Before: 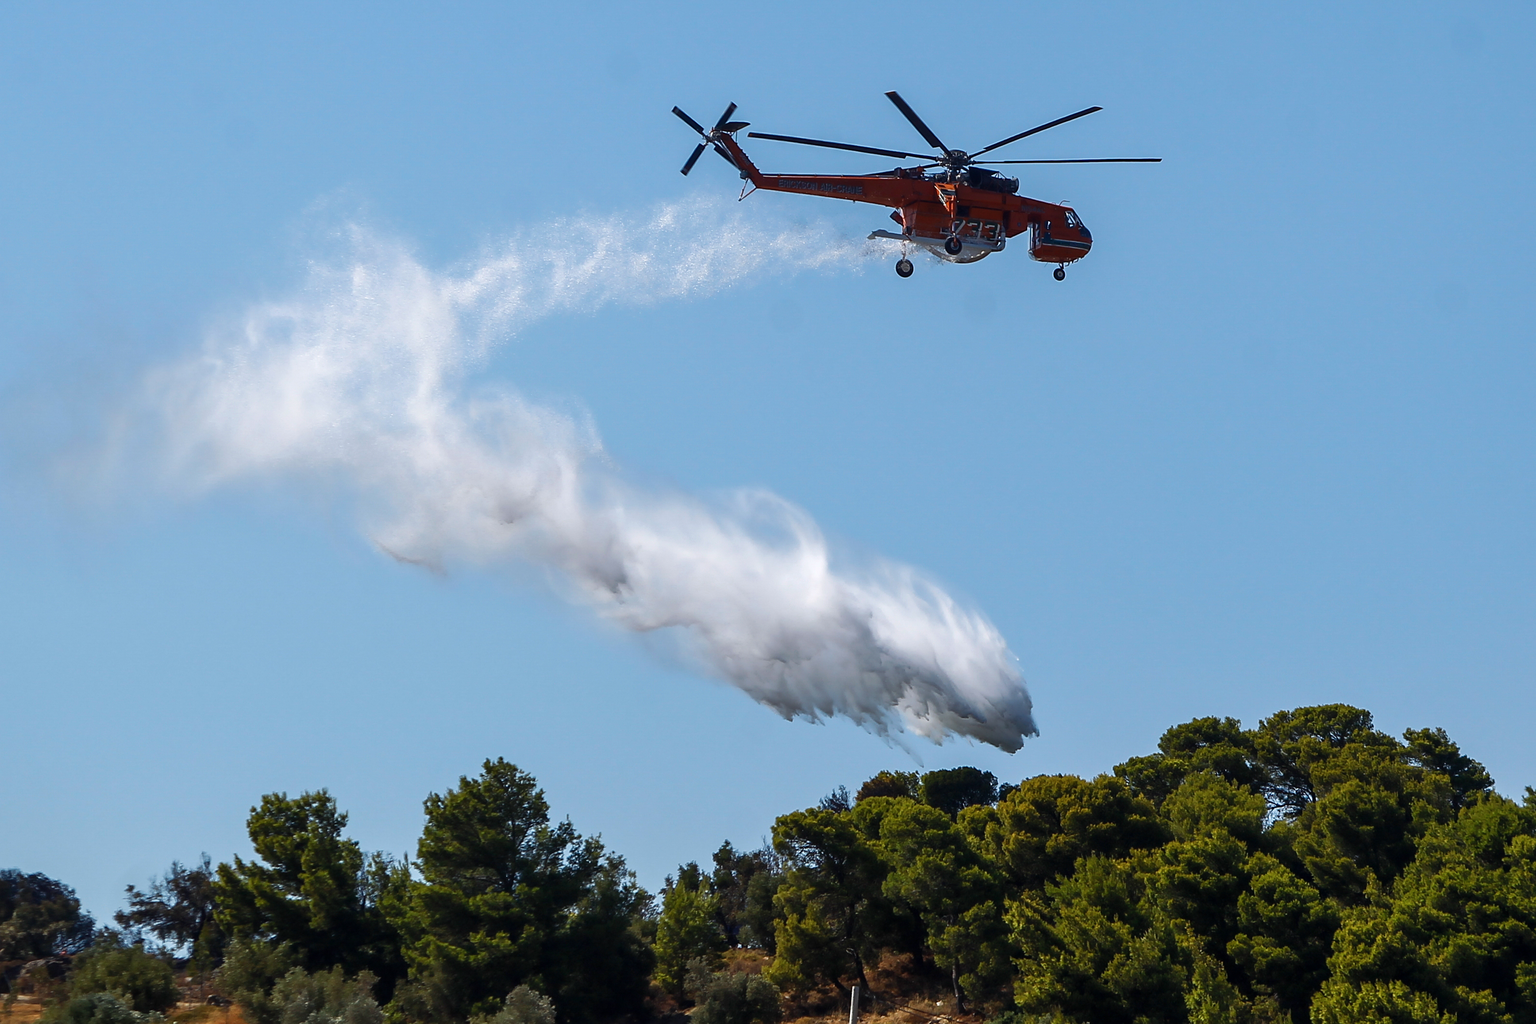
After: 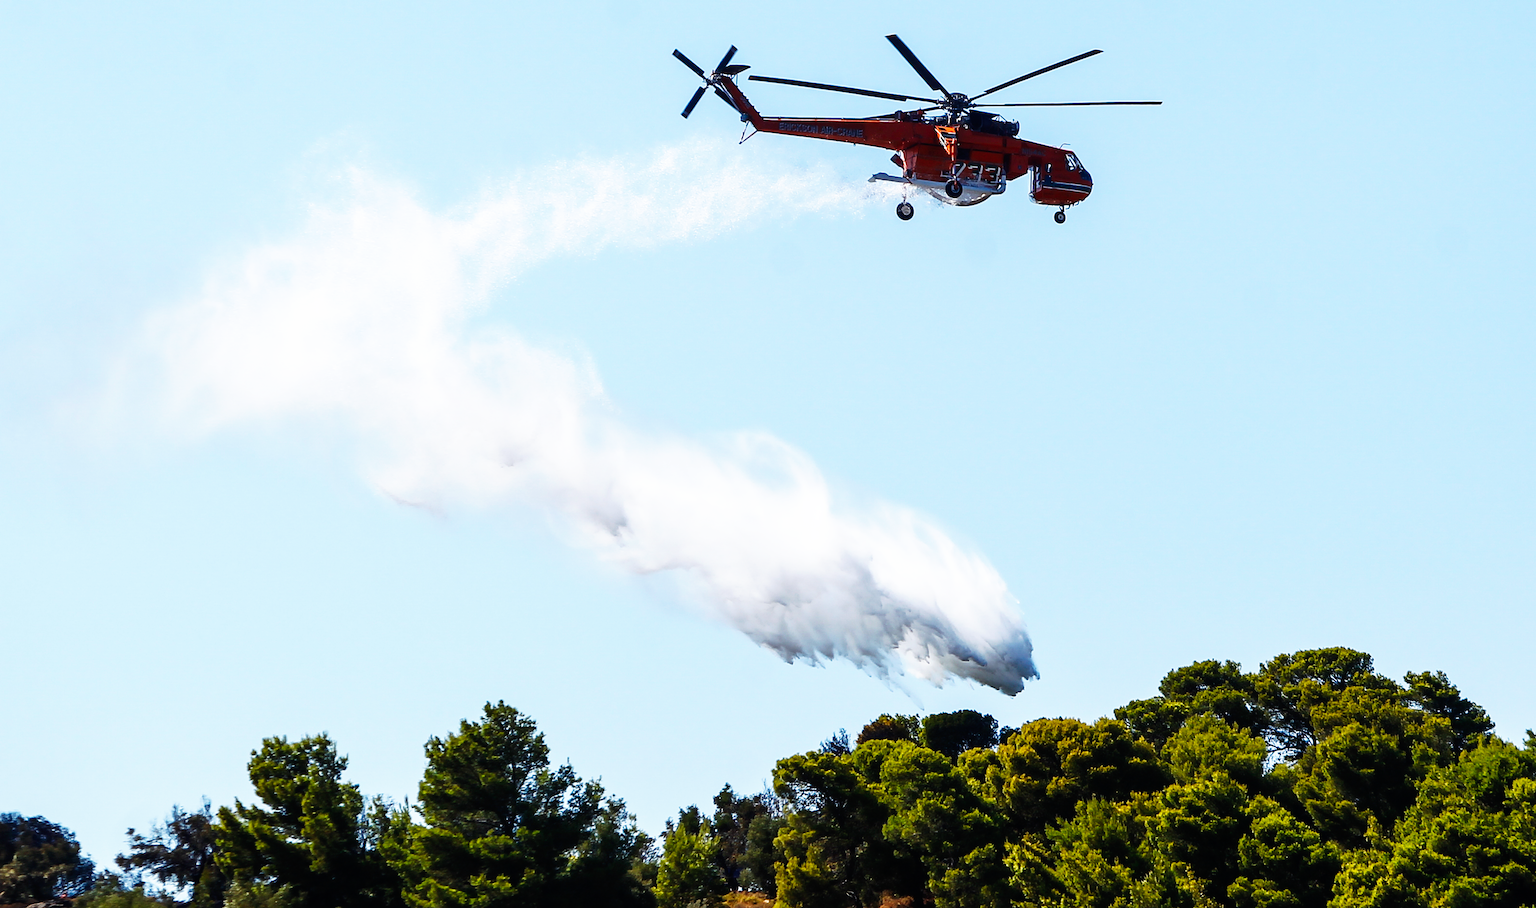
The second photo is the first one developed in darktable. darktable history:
crop and rotate: top 5.609%, bottom 5.609%
base curve: curves: ch0 [(0, 0) (0.007, 0.004) (0.027, 0.03) (0.046, 0.07) (0.207, 0.54) (0.442, 0.872) (0.673, 0.972) (1, 1)], preserve colors none
